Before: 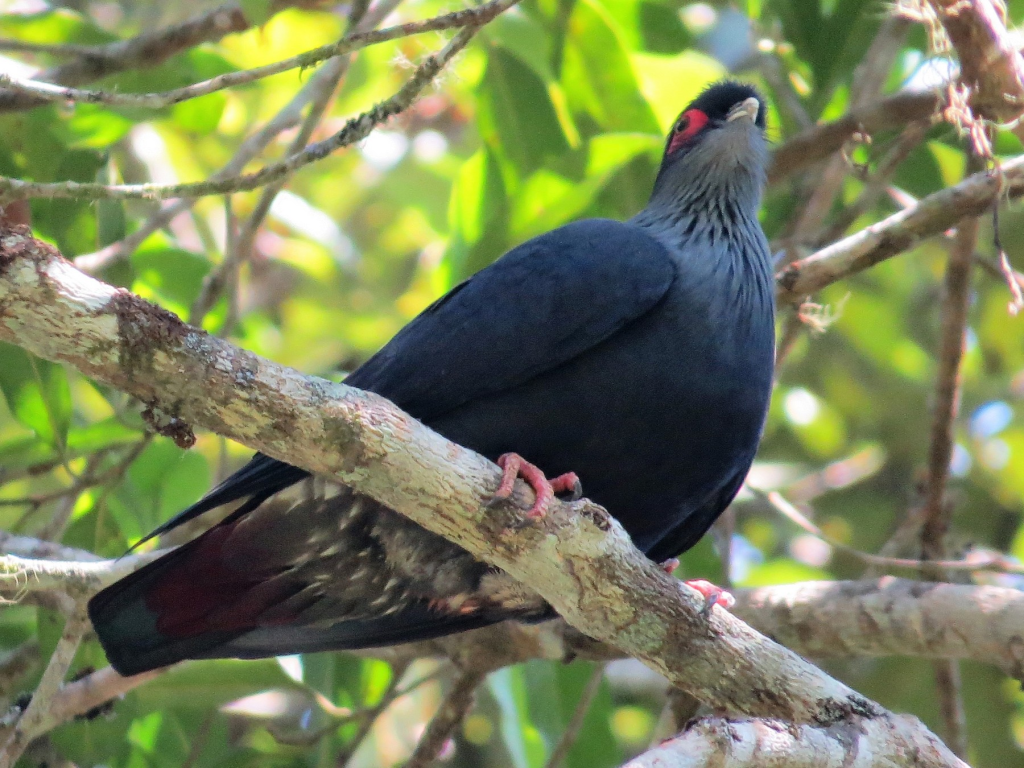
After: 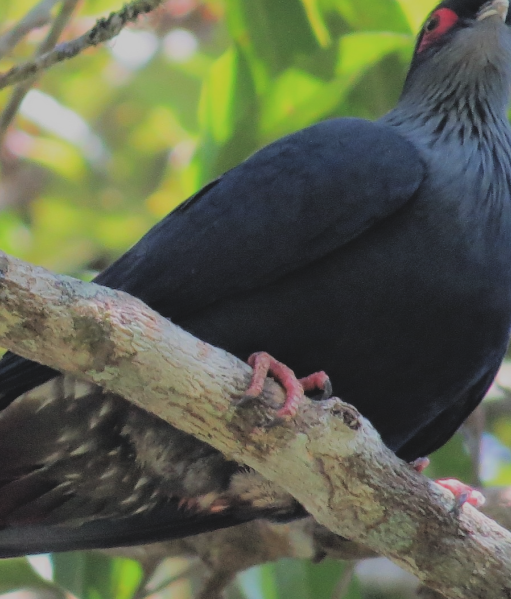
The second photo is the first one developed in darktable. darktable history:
crop and rotate: angle 0.025°, left 24.439%, top 13.255%, right 25.568%, bottom 8.693%
filmic rgb: black relative exposure -7.62 EV, white relative exposure 4.61 EV, target black luminance 0%, hardness 3.52, latitude 50.32%, contrast 1.031, highlights saturation mix 8.94%, shadows ↔ highlights balance -0.166%
exposure: black level correction -0.034, exposure -0.495 EV, compensate exposure bias true, compensate highlight preservation false
